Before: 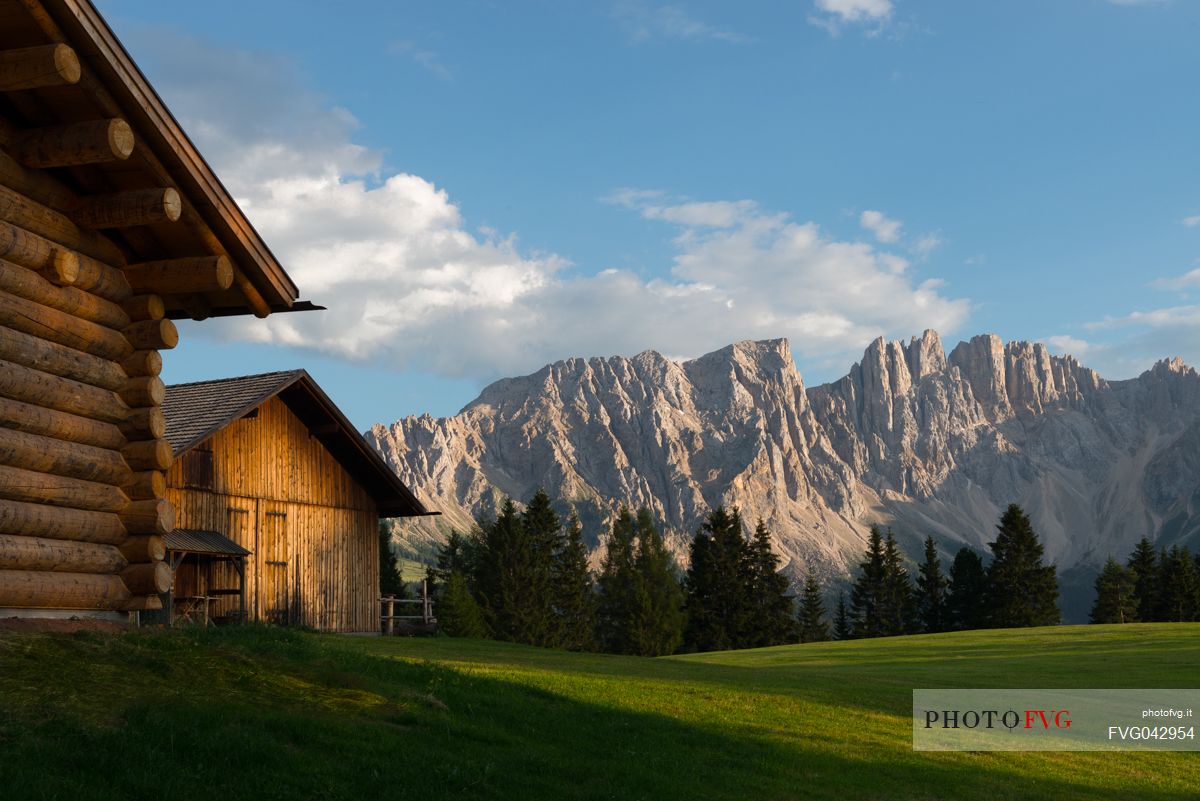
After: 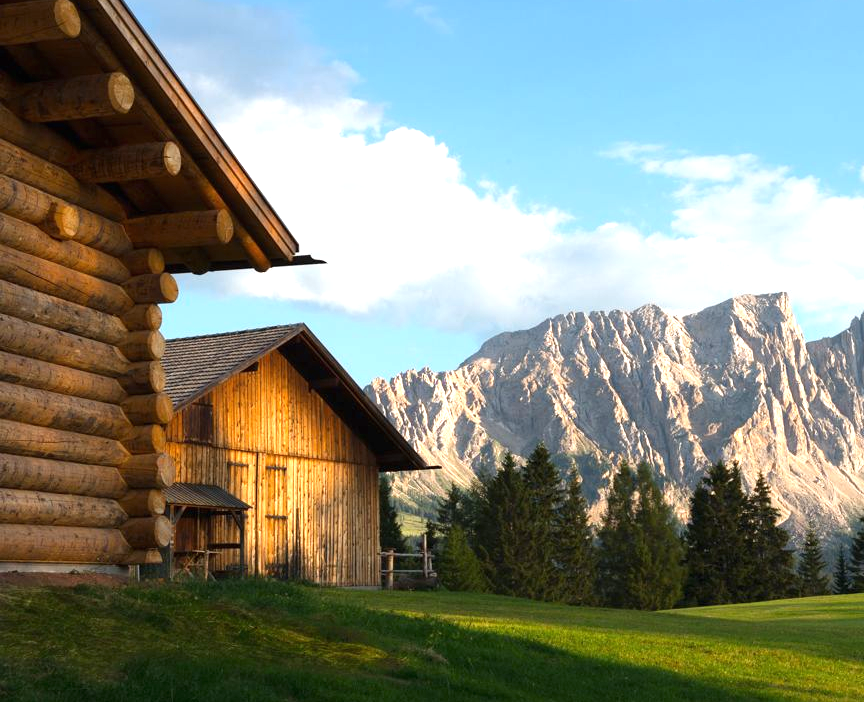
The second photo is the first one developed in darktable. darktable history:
exposure: black level correction 0, exposure 1.1 EV, compensate exposure bias true, compensate highlight preservation false
crop: top 5.803%, right 27.864%, bottom 5.804%
